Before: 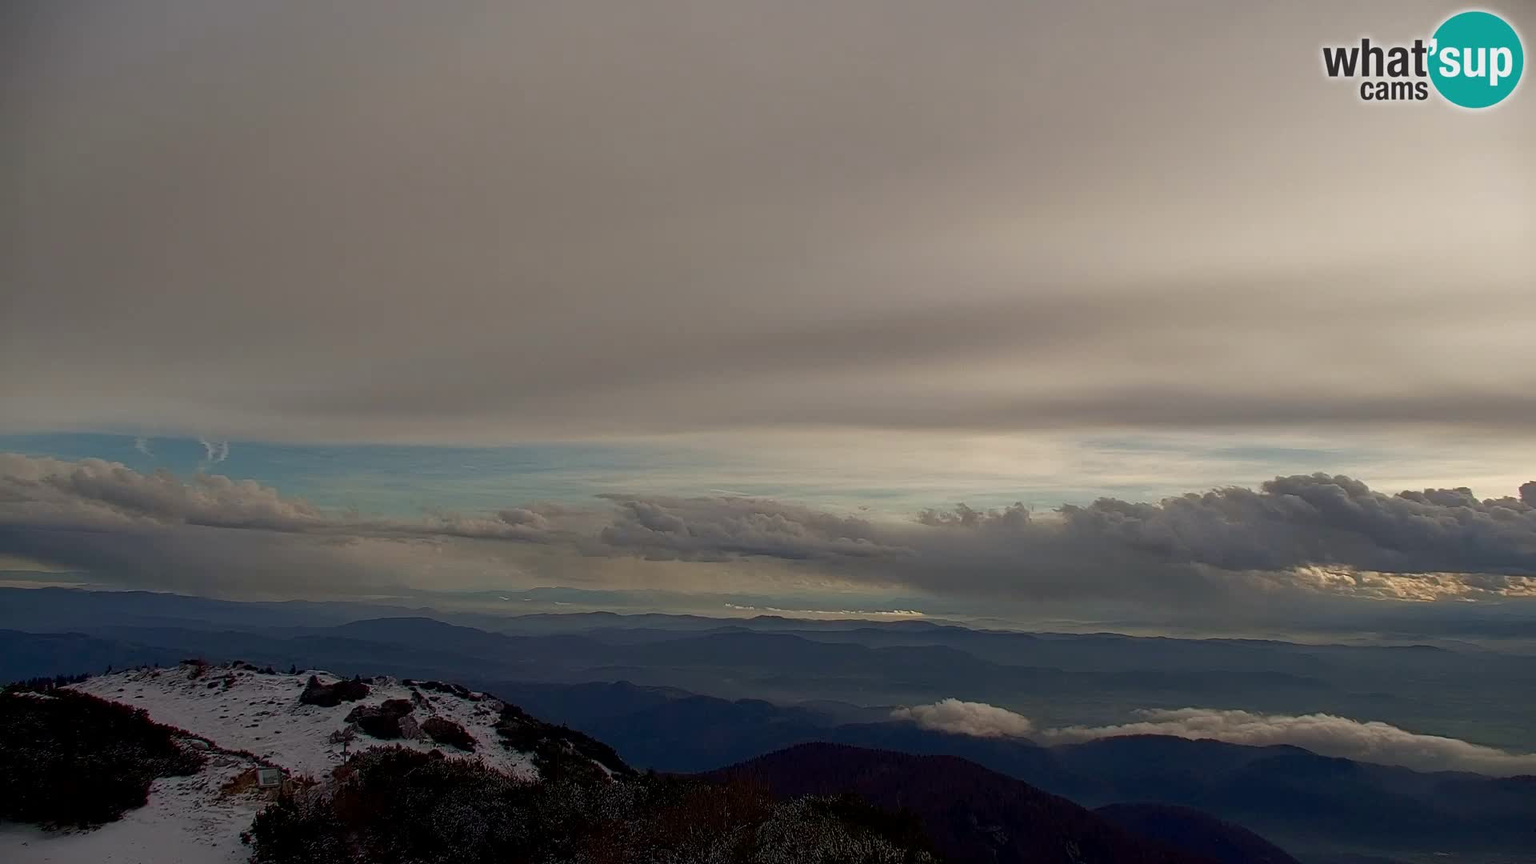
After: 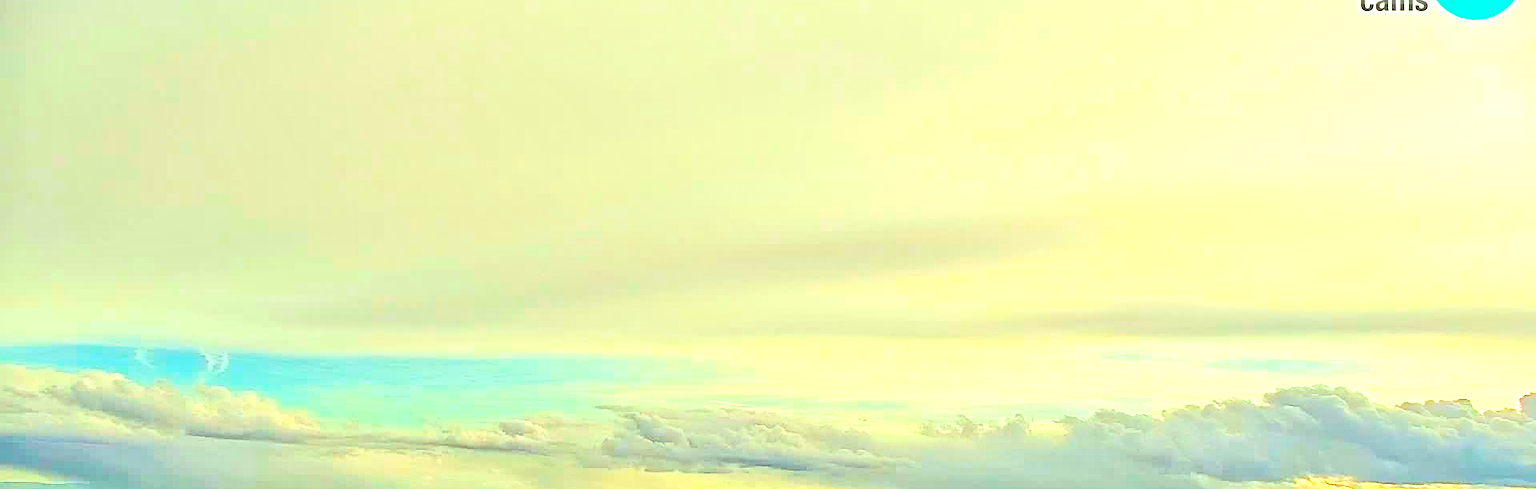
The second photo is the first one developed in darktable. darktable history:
sharpen: on, module defaults
exposure: black level correction 0, exposure 1.739 EV, compensate highlight preservation false
color correction: highlights a* -10.82, highlights b* 9.83, saturation 1.72
tone equalizer: -7 EV 0.153 EV, -6 EV 0.568 EV, -5 EV 1.14 EV, -4 EV 1.3 EV, -3 EV 1.14 EV, -2 EV 0.6 EV, -1 EV 0.159 EV, smoothing diameter 2.16%, edges refinement/feathering 20.49, mask exposure compensation -1.57 EV, filter diffusion 5
crop and rotate: top 10.444%, bottom 32.852%
contrast brightness saturation: contrast 0.219
